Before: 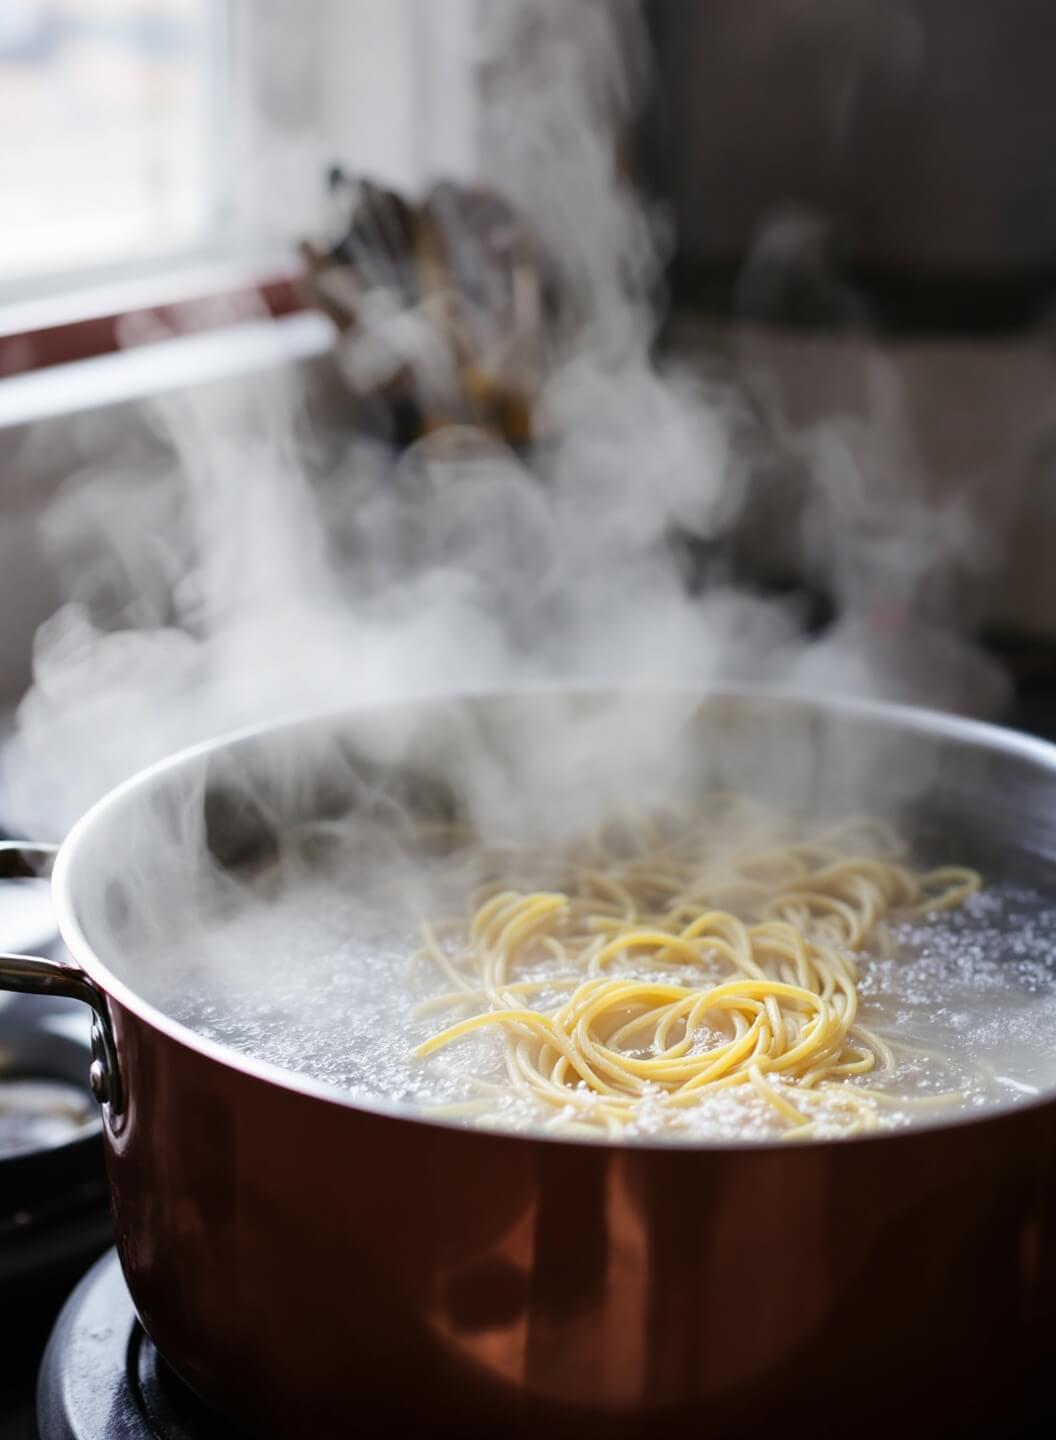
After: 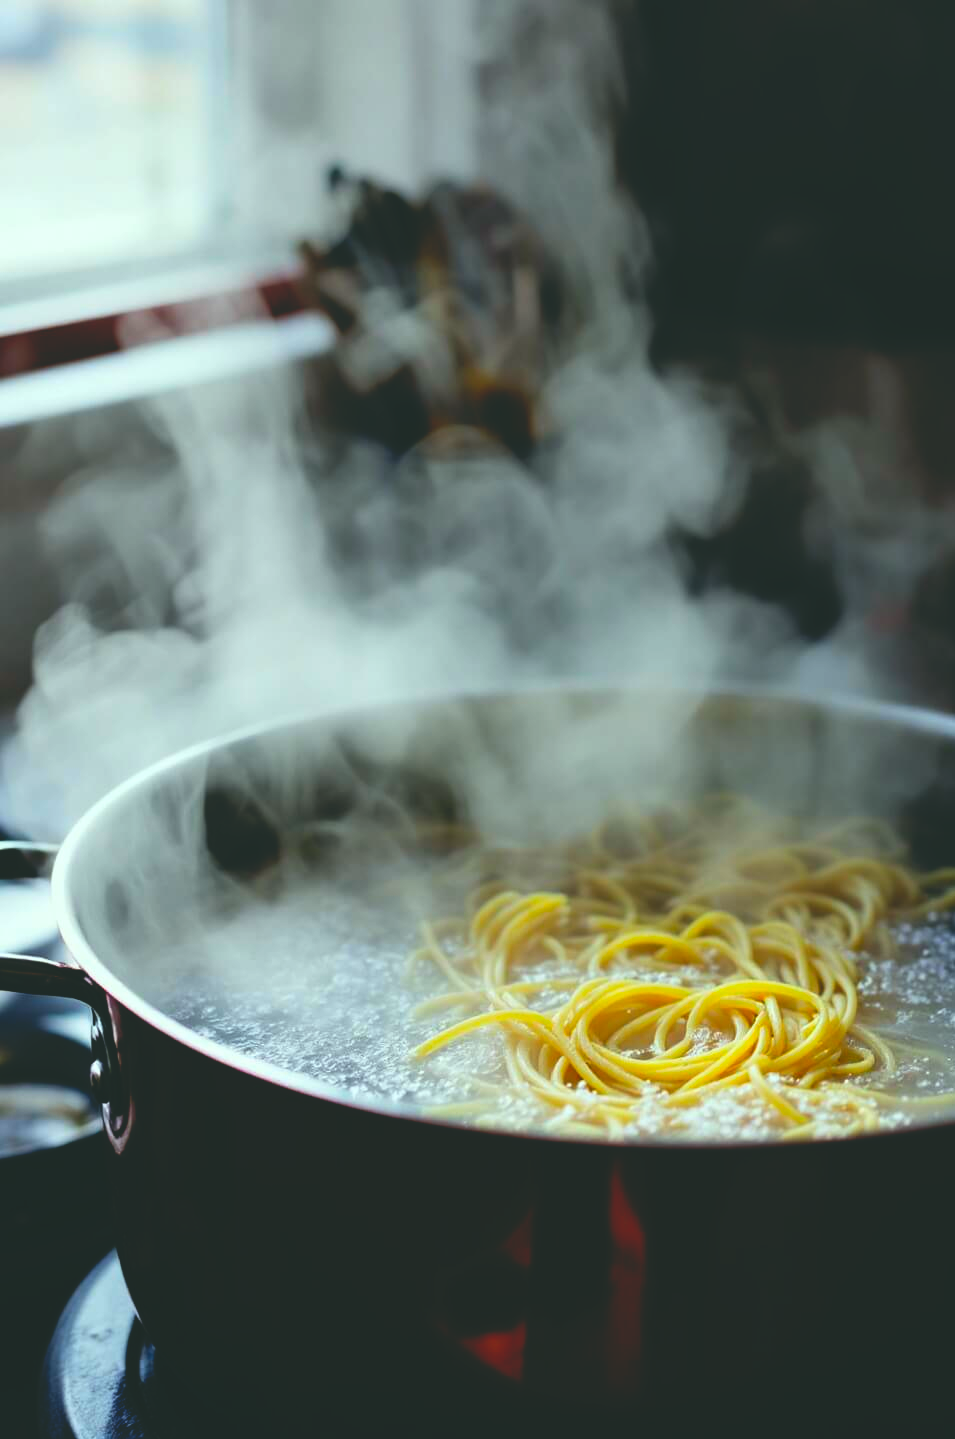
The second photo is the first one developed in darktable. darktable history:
color correction: highlights a* -7.33, highlights b* 1.26, shadows a* -3.55, saturation 1.4
base curve: curves: ch0 [(0, 0.02) (0.083, 0.036) (1, 1)], preserve colors none
crop: right 9.509%, bottom 0.031%
